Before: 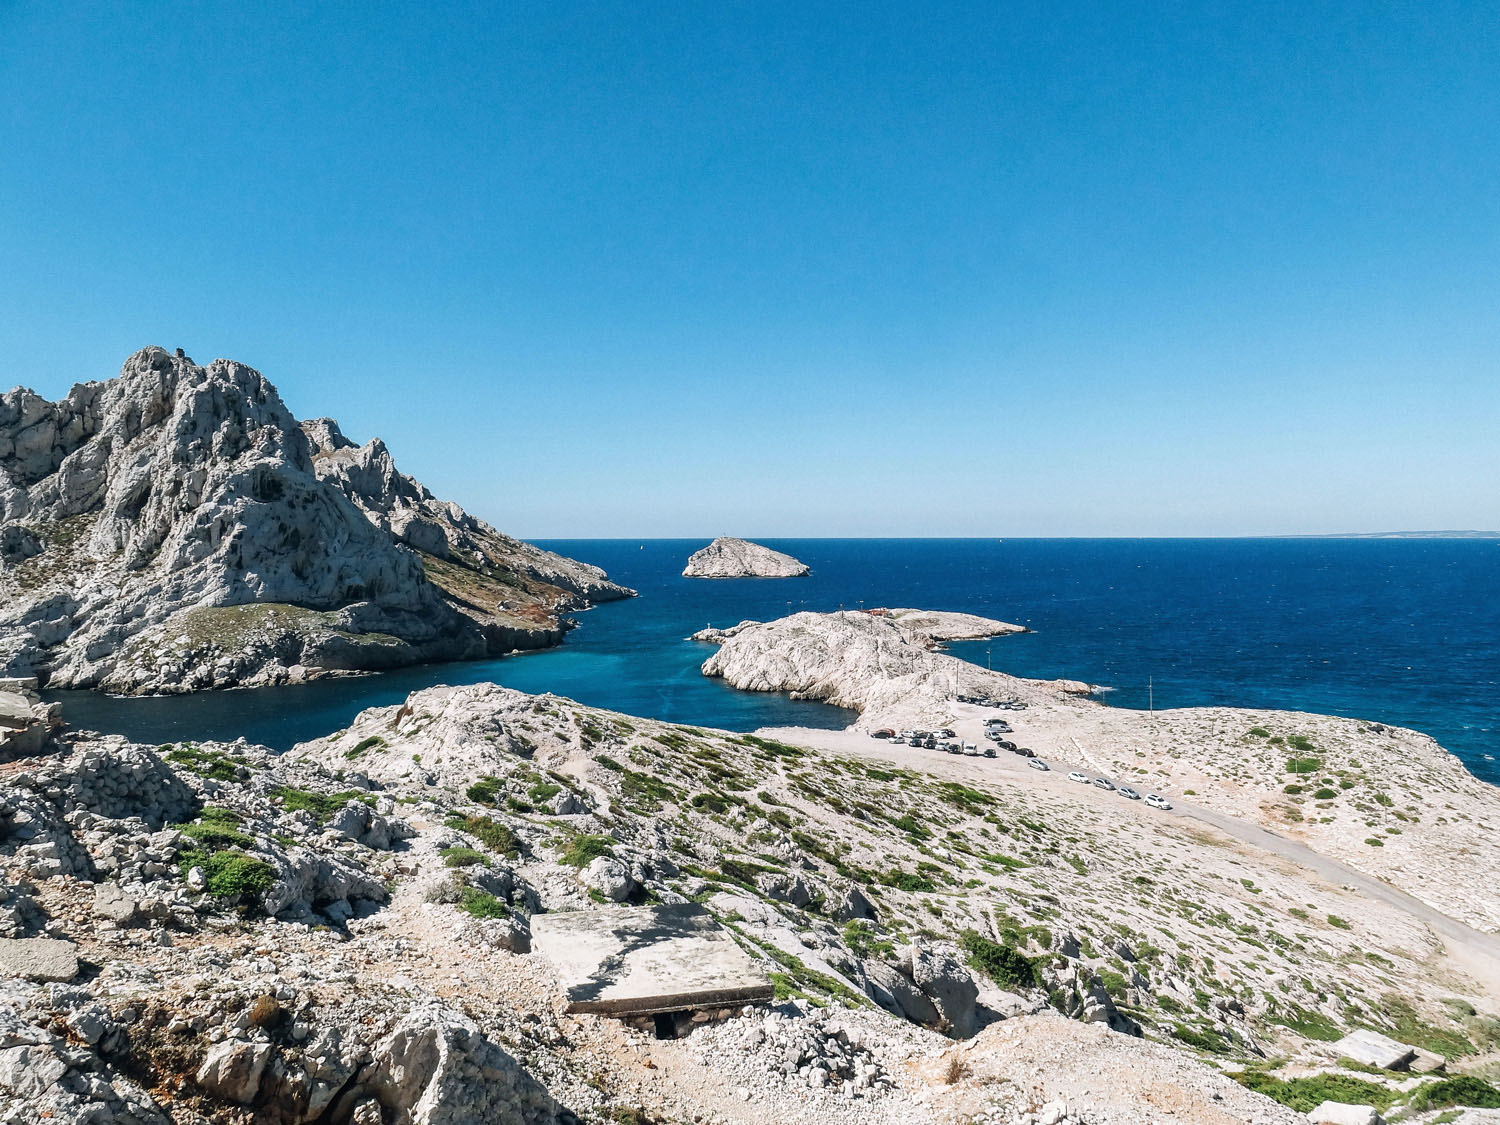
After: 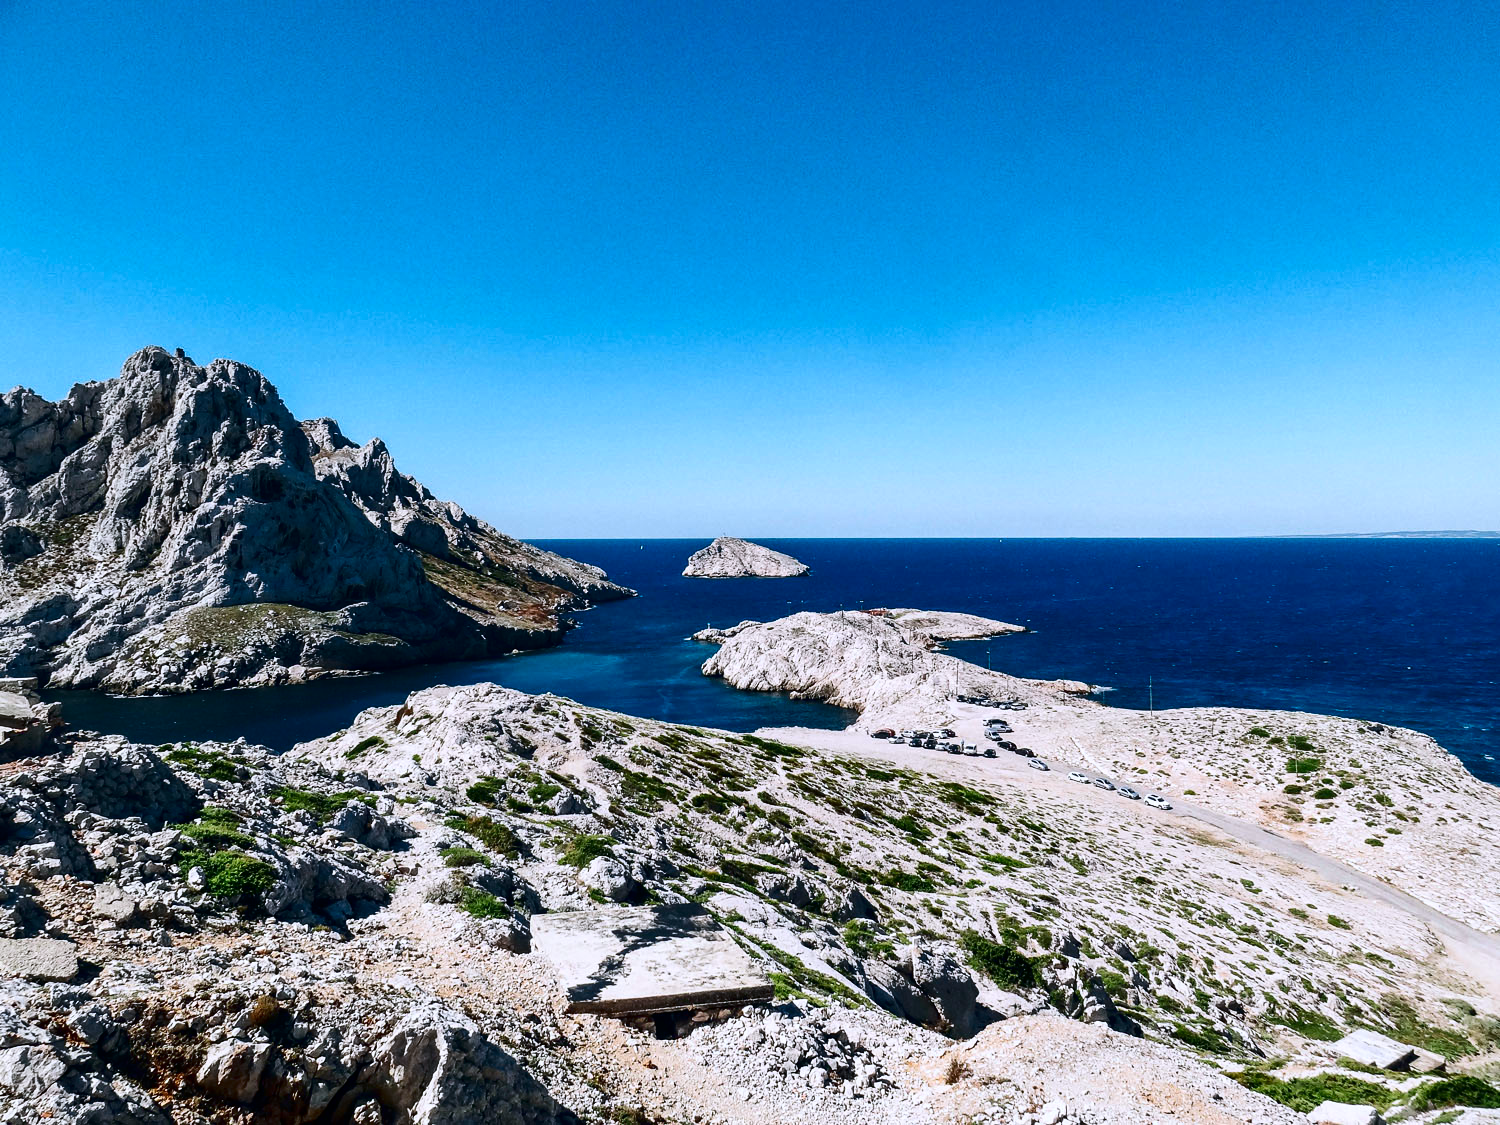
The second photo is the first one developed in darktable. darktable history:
white balance: red 0.984, blue 1.059
contrast brightness saturation: contrast 0.22, brightness -0.19, saturation 0.24
